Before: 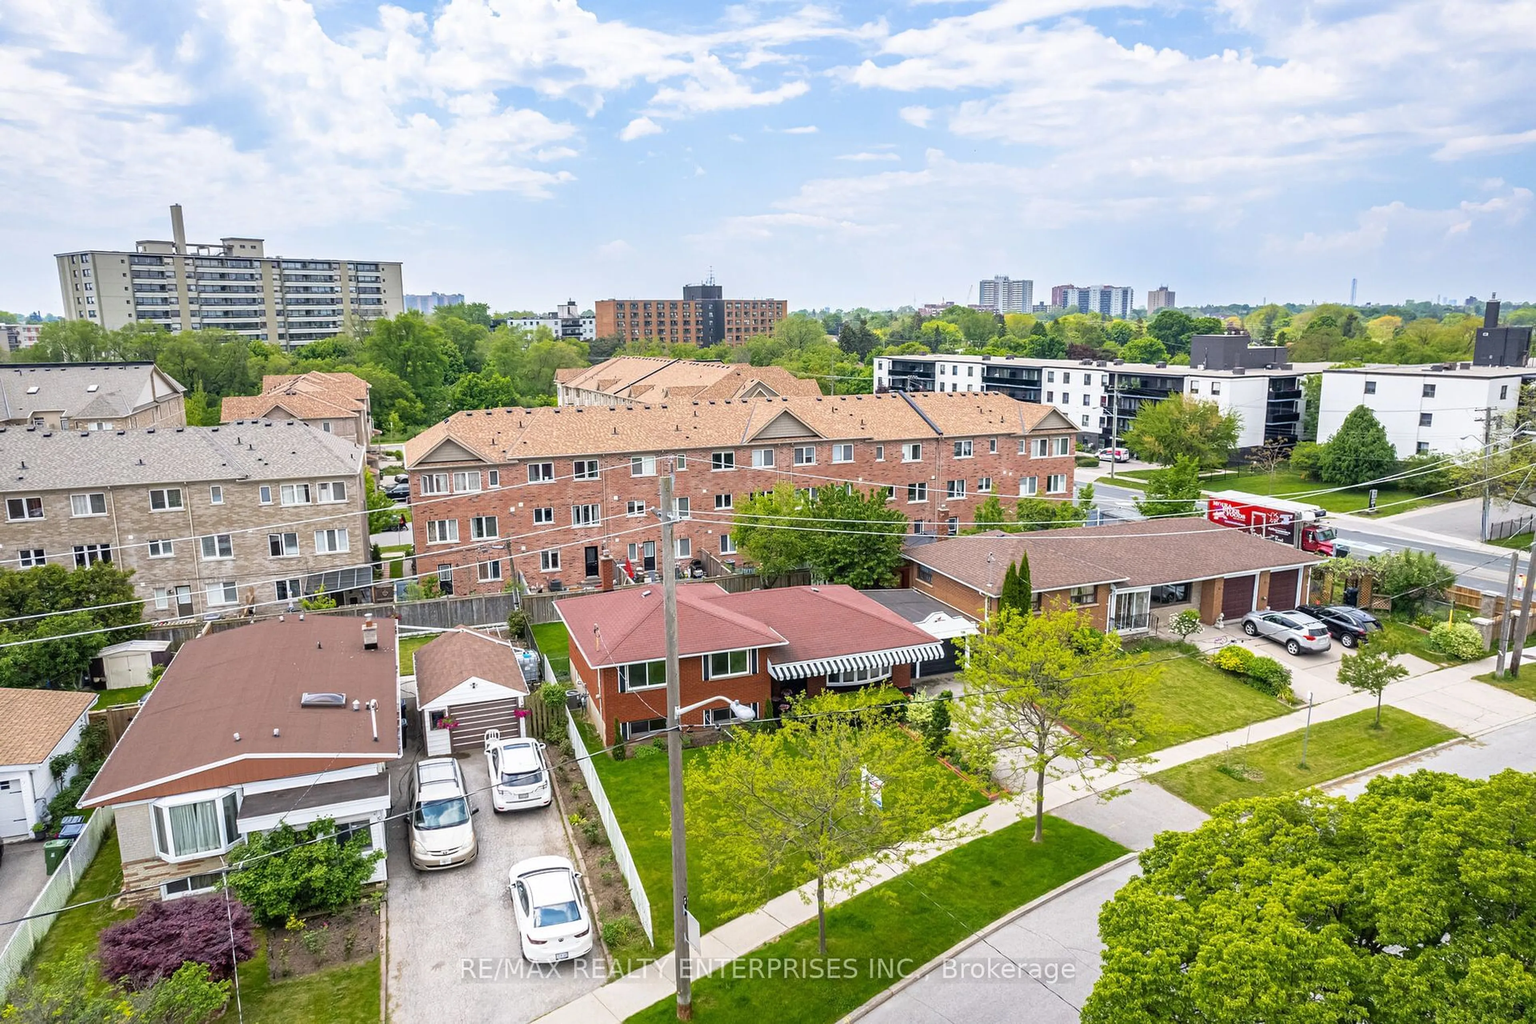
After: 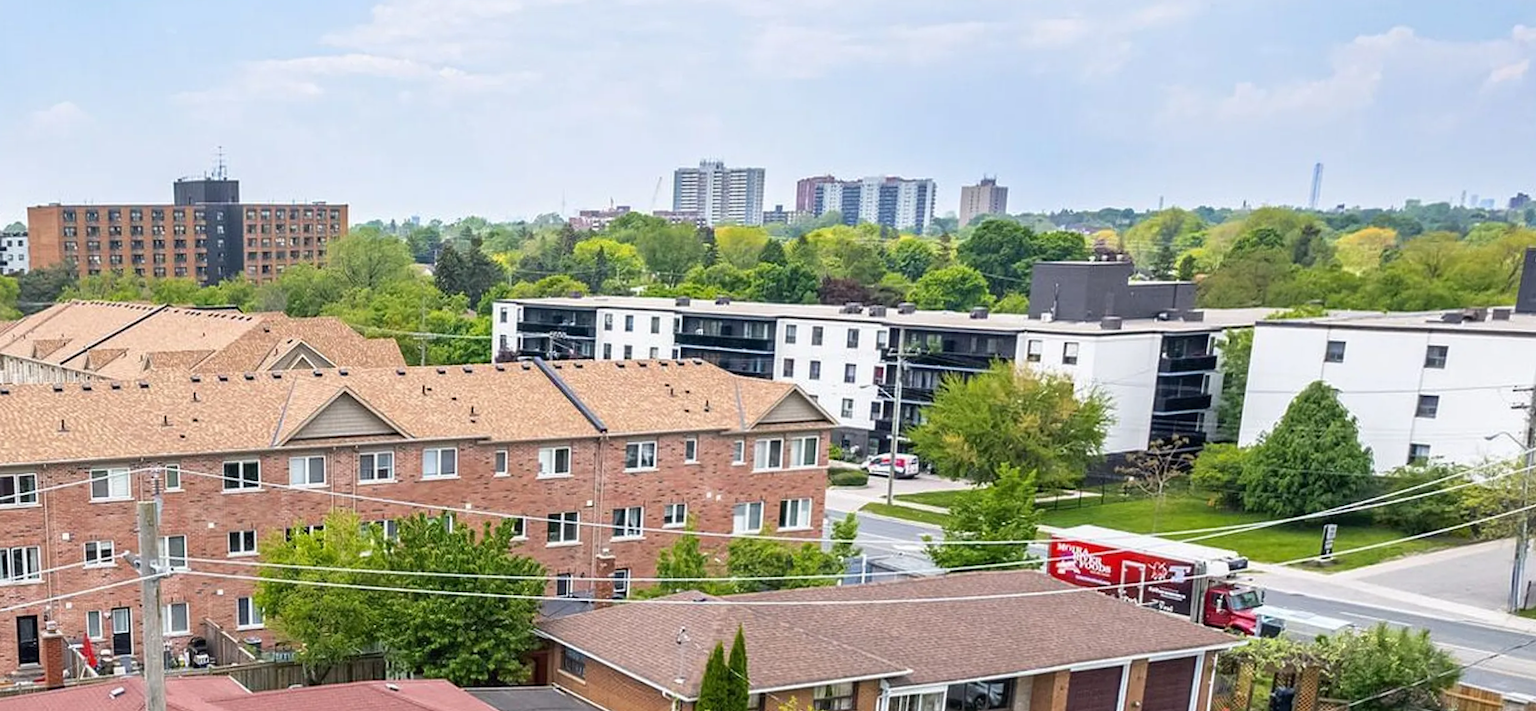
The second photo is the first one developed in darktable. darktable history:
crop: left 36.005%, top 18.293%, right 0.31%, bottom 38.444%
rotate and perspective: rotation 0.074°, lens shift (vertical) 0.096, lens shift (horizontal) -0.041, crop left 0.043, crop right 0.952, crop top 0.024, crop bottom 0.979
